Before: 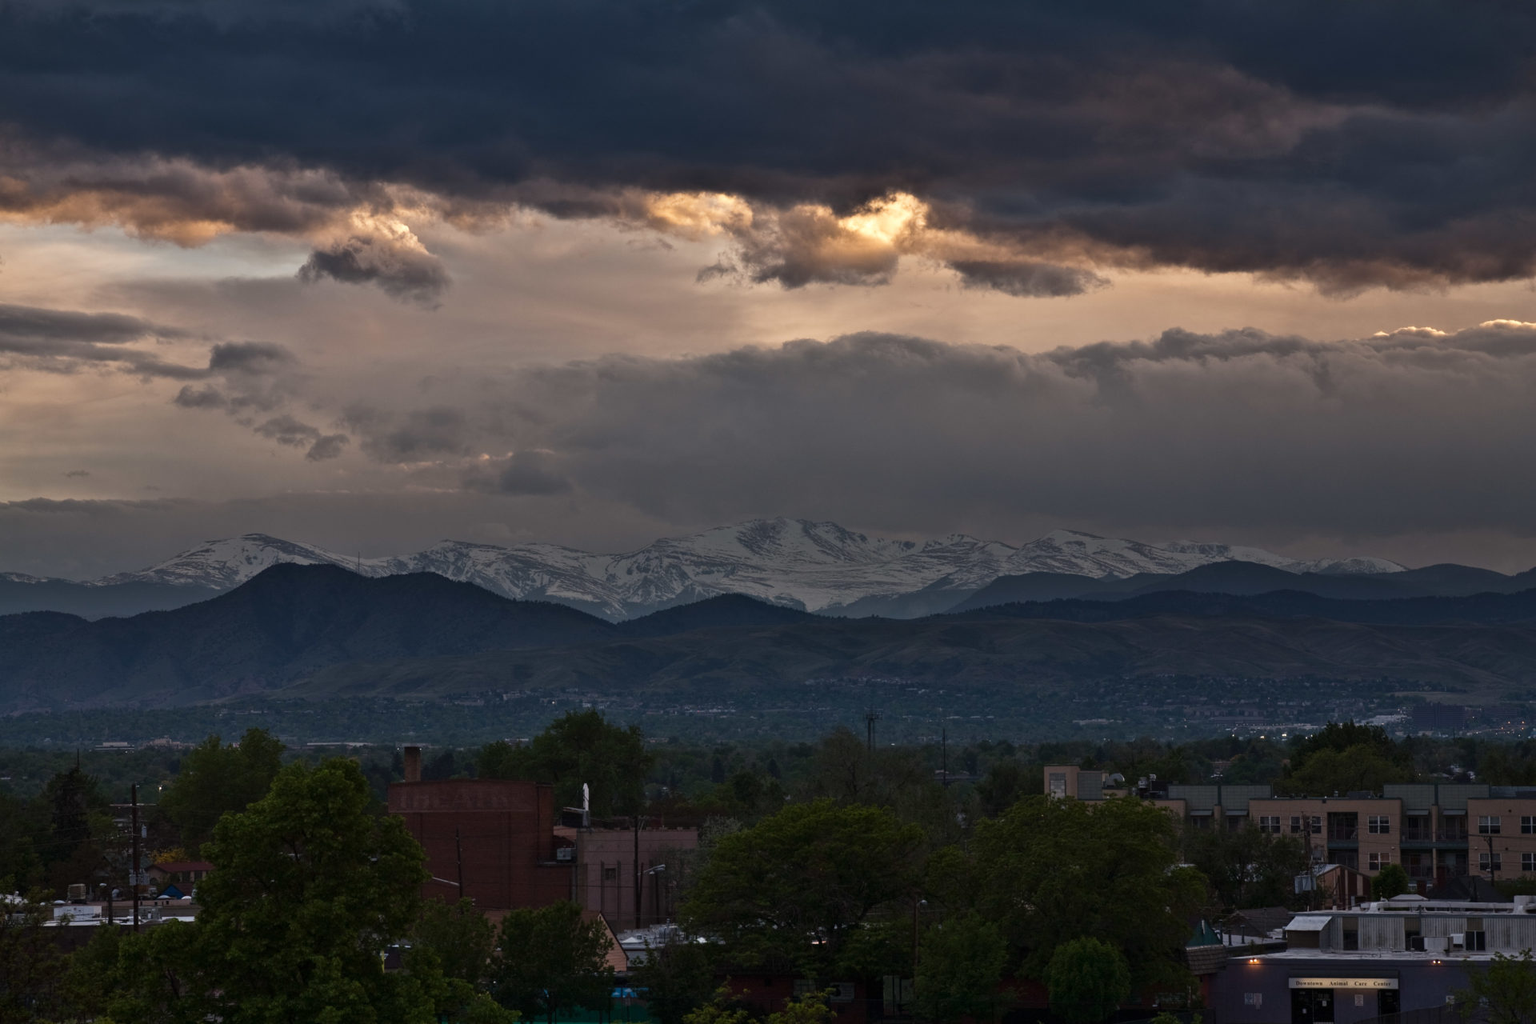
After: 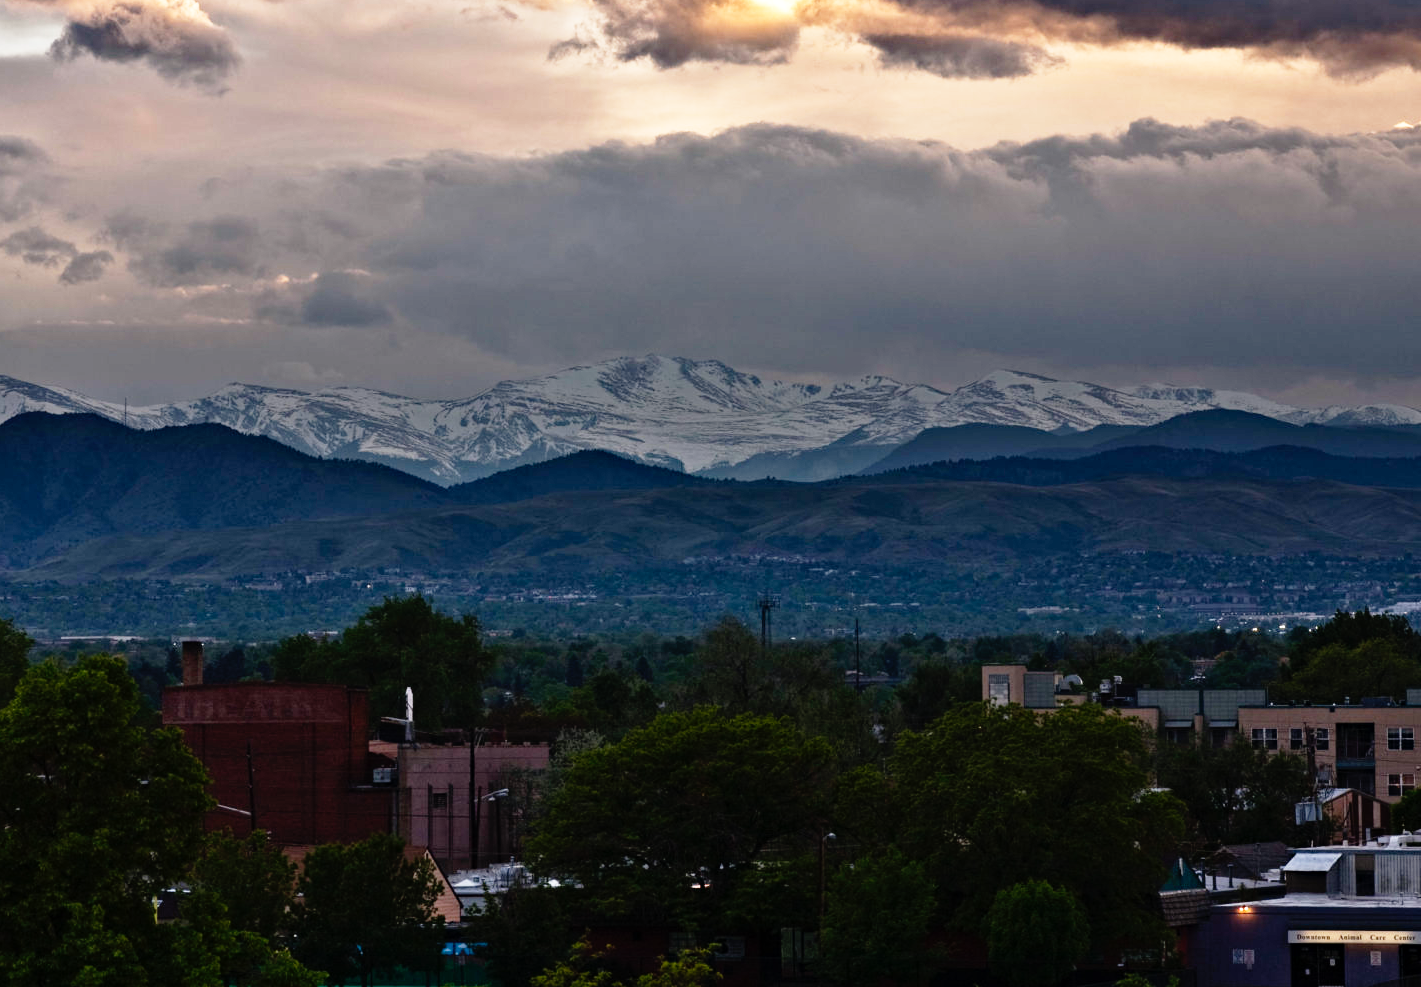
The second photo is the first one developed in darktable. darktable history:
haze removal: compatibility mode true, adaptive false
crop: left 16.871%, top 22.857%, right 9.116%
base curve: curves: ch0 [(0, 0) (0.012, 0.01) (0.073, 0.168) (0.31, 0.711) (0.645, 0.957) (1, 1)], preserve colors none
